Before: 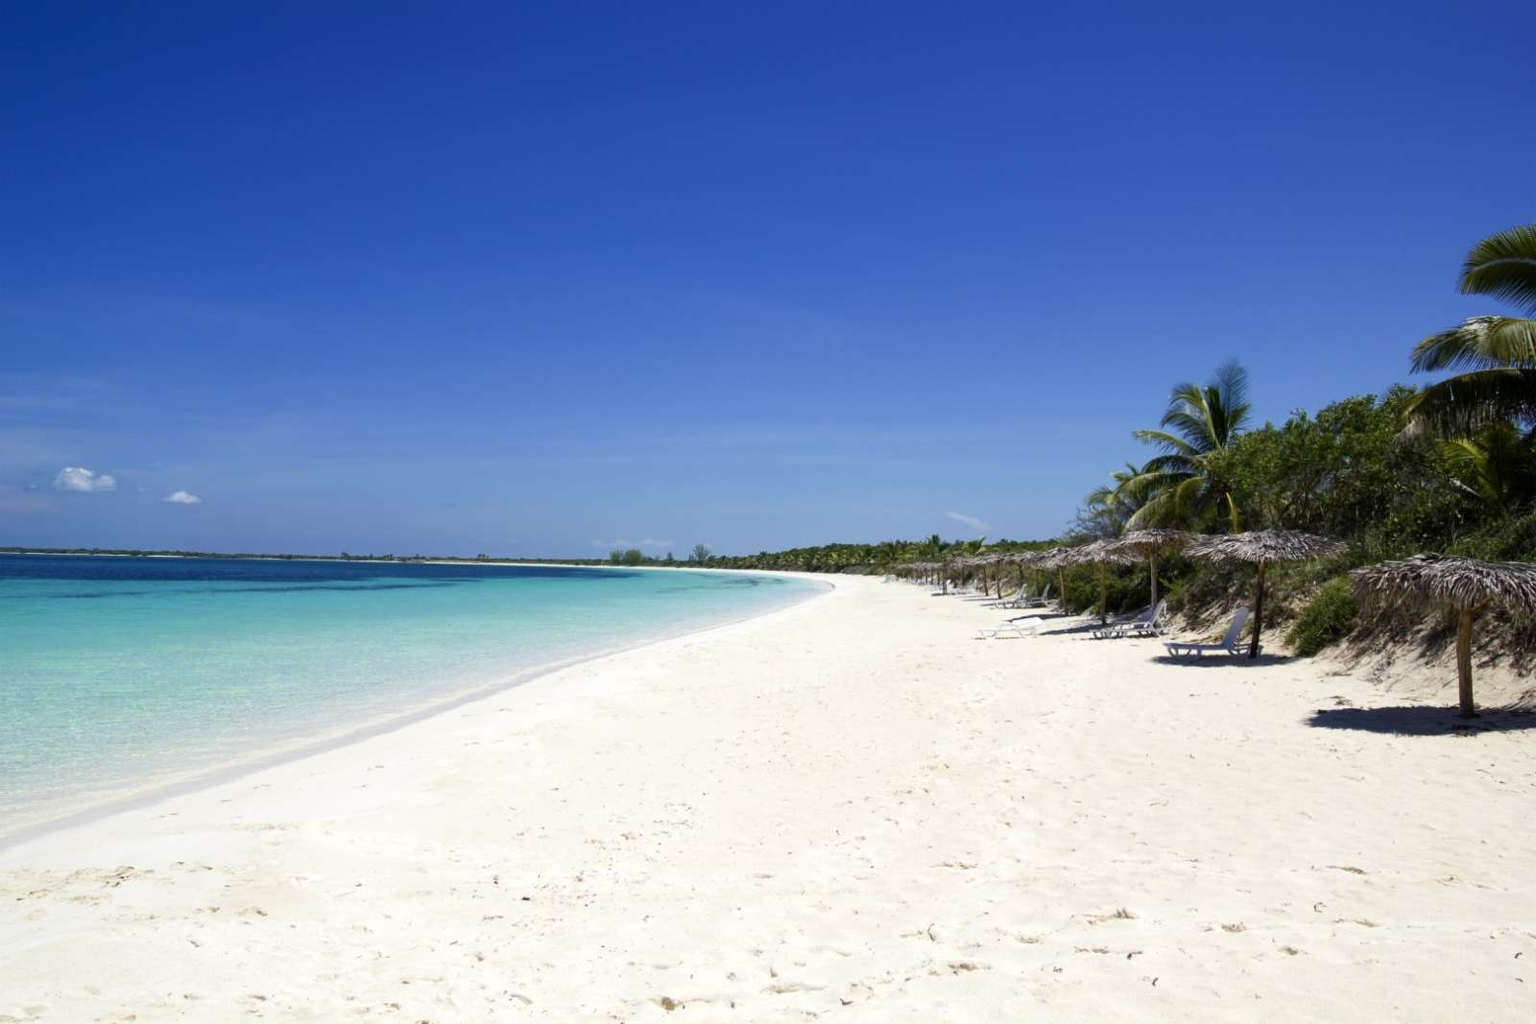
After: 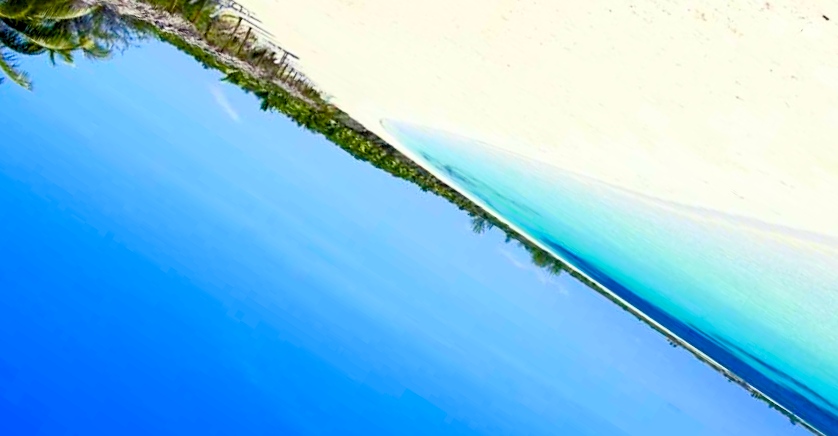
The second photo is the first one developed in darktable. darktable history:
color balance rgb: shadows lift › chroma 2.009%, shadows lift › hue 247.09°, global offset › luminance -0.843%, perceptual saturation grading › global saturation 20.303%, perceptual saturation grading › highlights -19.707%, perceptual saturation grading › shadows 29.849%, global vibrance 20%
color correction: highlights a* -2.65, highlights b* 2.3
crop and rotate: angle 147.64°, left 9.226%, top 15.573%, right 4.483%, bottom 16.965%
contrast brightness saturation: contrast 0.242, brightness 0.244, saturation 0.391
sharpen: amount 0.217
